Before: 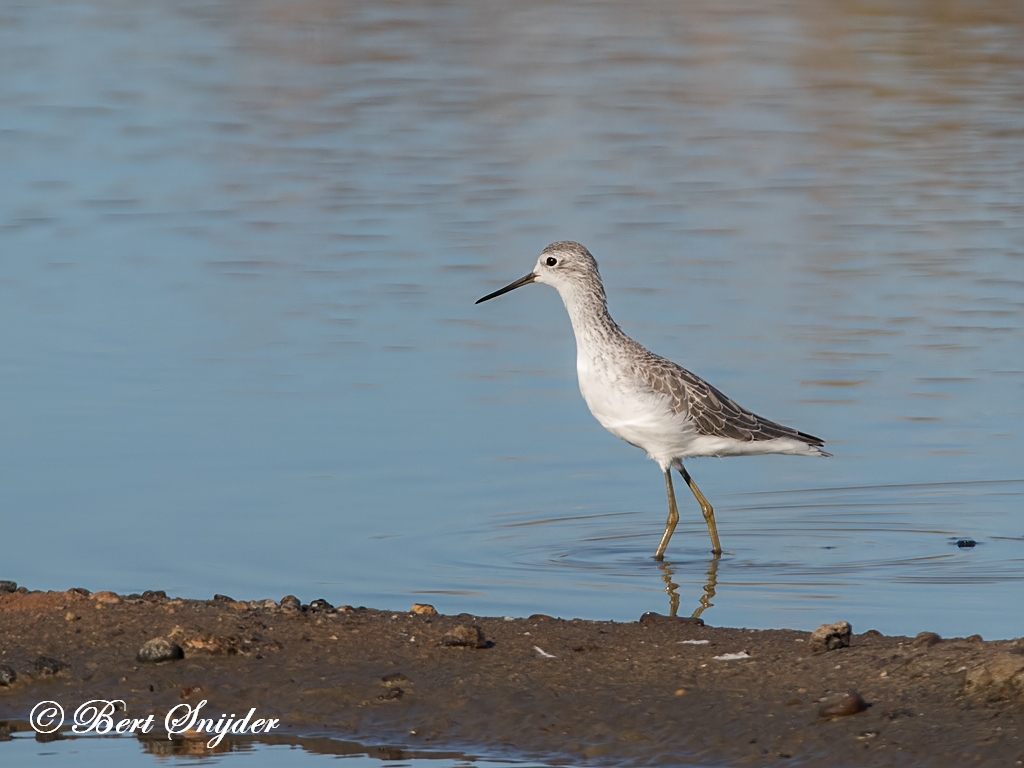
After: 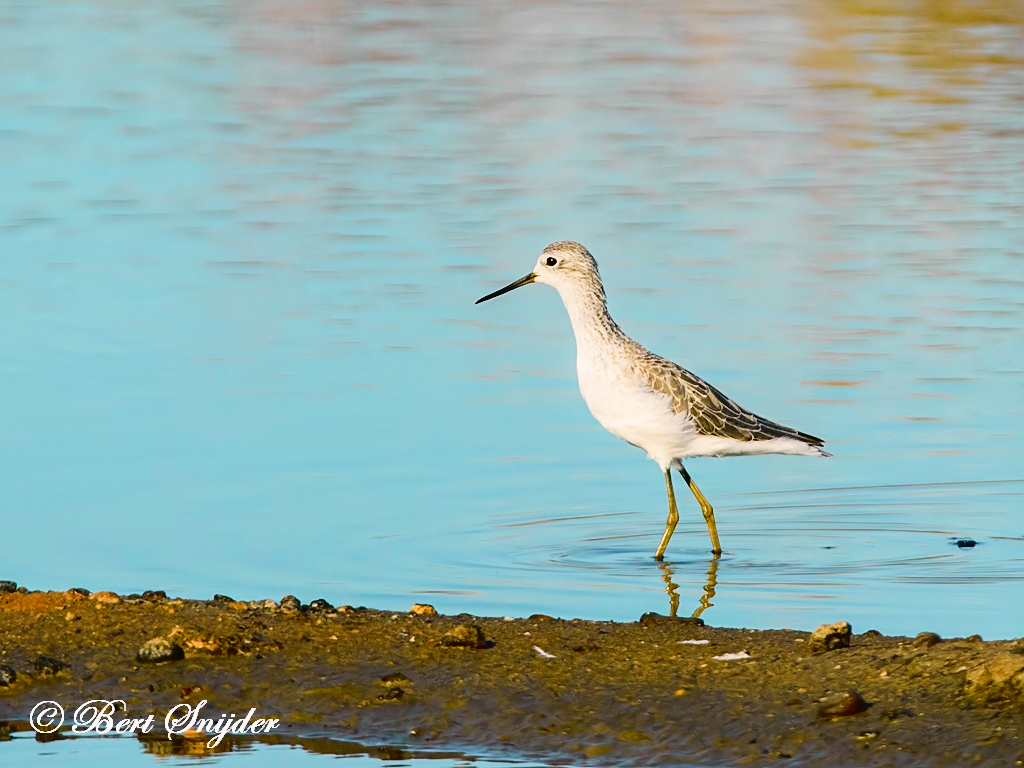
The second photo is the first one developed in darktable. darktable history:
color balance rgb: shadows lift › luminance -7.842%, shadows lift › chroma 2.144%, shadows lift › hue 166.64°, linear chroma grading › global chroma 9.765%, perceptual saturation grading › global saturation 20%, perceptual saturation grading › highlights -14.115%, perceptual saturation grading › shadows 49.308%, perceptual brilliance grading › mid-tones 10.218%, perceptual brilliance grading › shadows 14.549%
tone curve: curves: ch0 [(0, 0.022) (0.177, 0.086) (0.392, 0.438) (0.704, 0.844) (0.858, 0.938) (1, 0.981)]; ch1 [(0, 0) (0.402, 0.36) (0.476, 0.456) (0.498, 0.501) (0.518, 0.521) (0.58, 0.598) (0.619, 0.65) (0.692, 0.737) (1, 1)]; ch2 [(0, 0) (0.415, 0.438) (0.483, 0.499) (0.503, 0.507) (0.526, 0.537) (0.563, 0.624) (0.626, 0.714) (0.699, 0.753) (0.997, 0.858)], color space Lab, independent channels, preserve colors none
